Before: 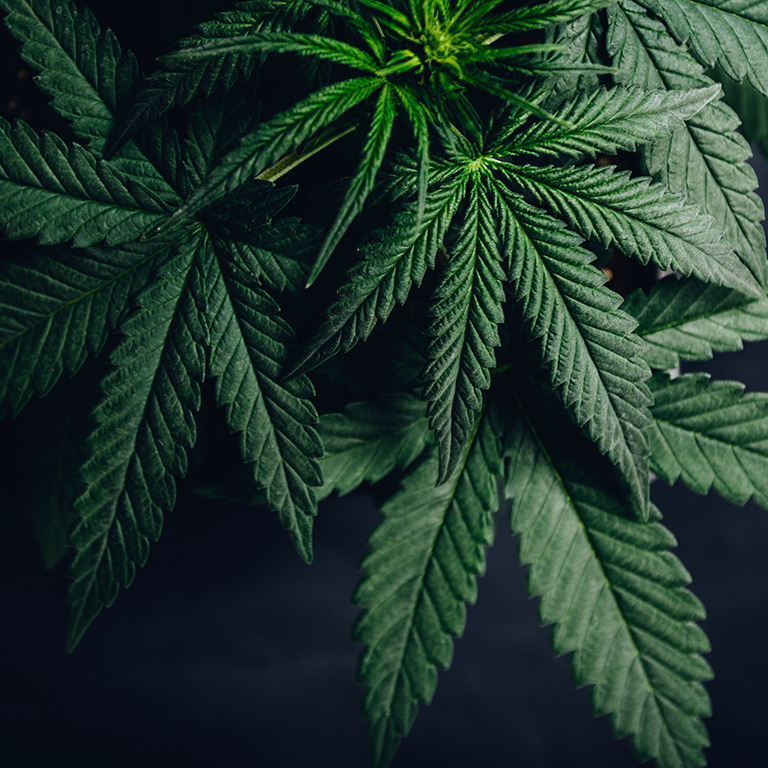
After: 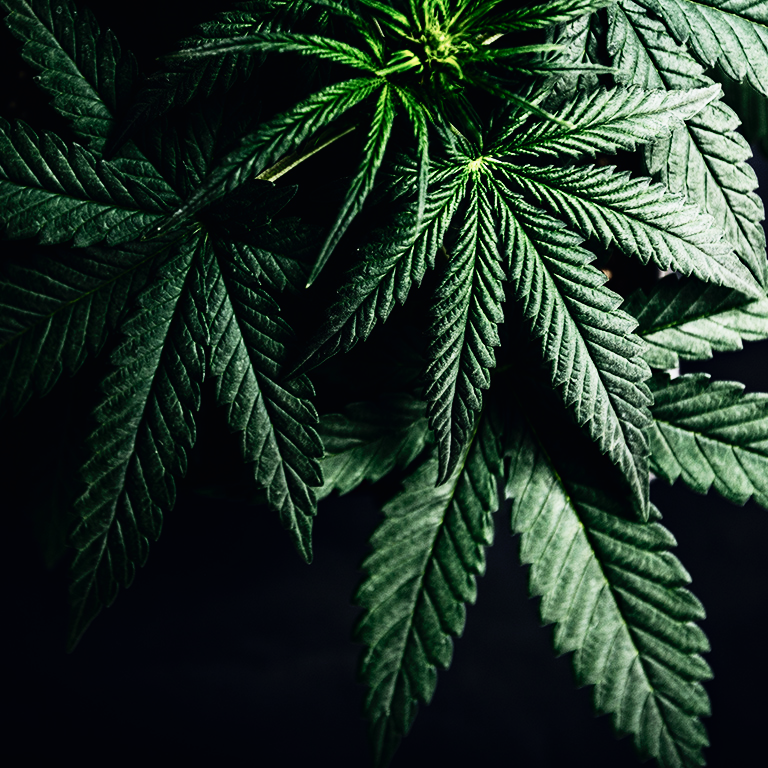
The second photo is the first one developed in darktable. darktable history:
contrast brightness saturation: contrast 0.246, saturation -0.31
haze removal: compatibility mode true, adaptive false
tone curve: curves: ch0 [(0, 0) (0.003, 0.008) (0.011, 0.008) (0.025, 0.011) (0.044, 0.017) (0.069, 0.026) (0.1, 0.039) (0.136, 0.054) (0.177, 0.093) (0.224, 0.15) (0.277, 0.21) (0.335, 0.285) (0.399, 0.366) (0.468, 0.462) (0.543, 0.564) (0.623, 0.679) (0.709, 0.79) (0.801, 0.883) (0.898, 0.95) (1, 1)], preserve colors none
base curve: curves: ch0 [(0, 0) (0.088, 0.125) (0.176, 0.251) (0.354, 0.501) (0.613, 0.749) (1, 0.877)], preserve colors none
